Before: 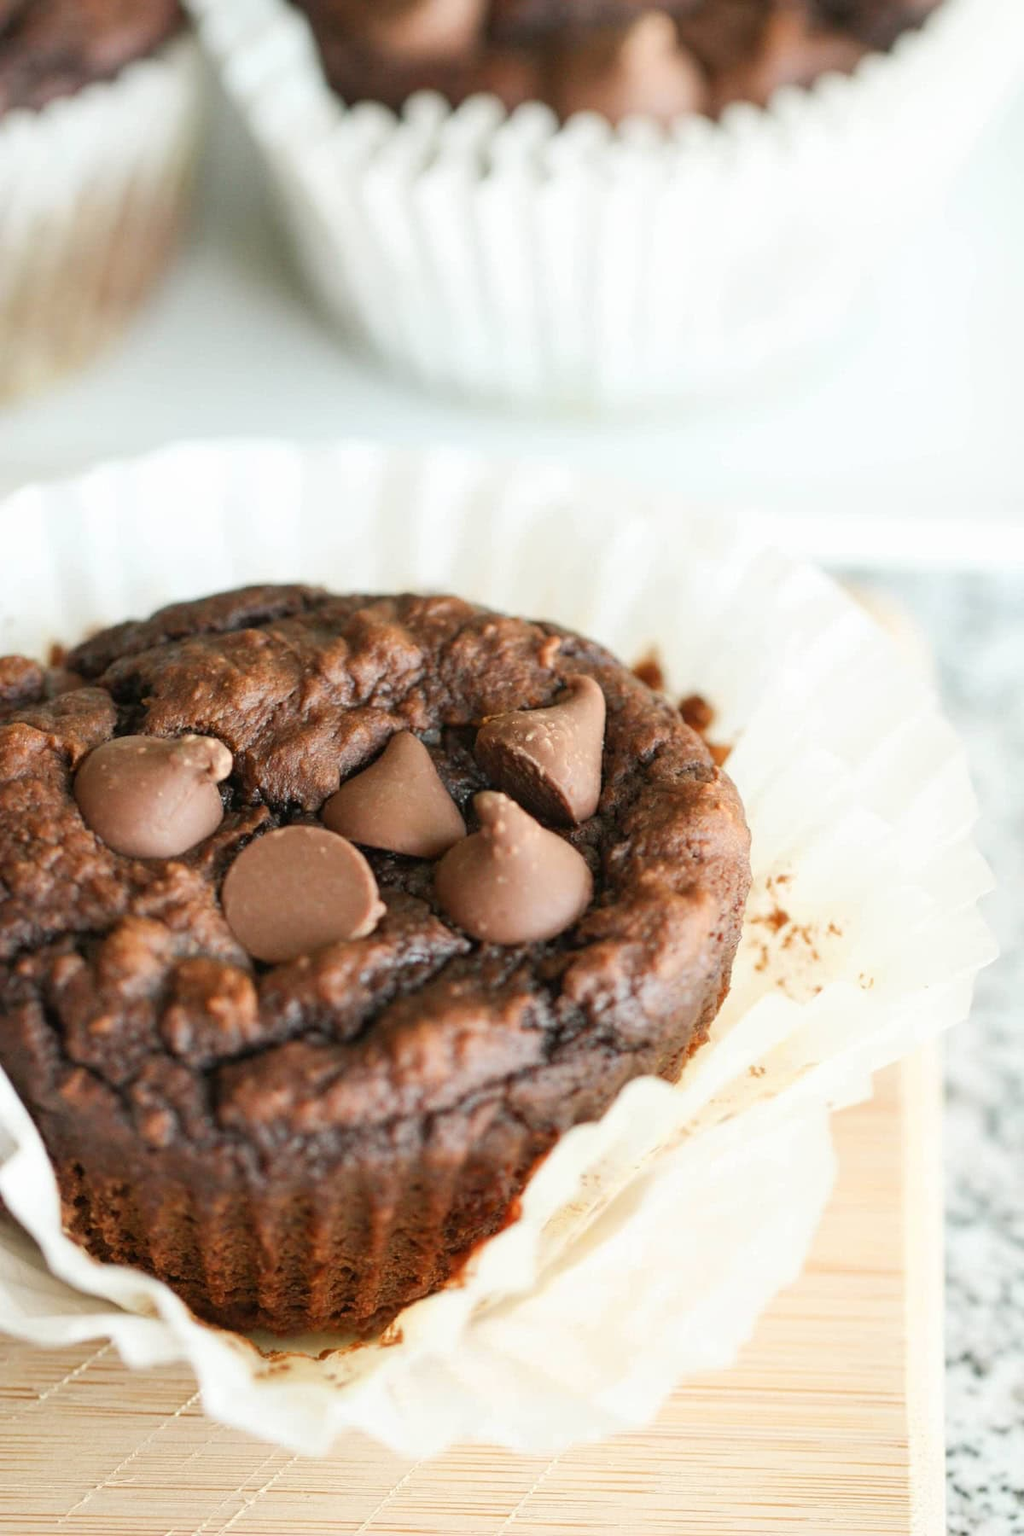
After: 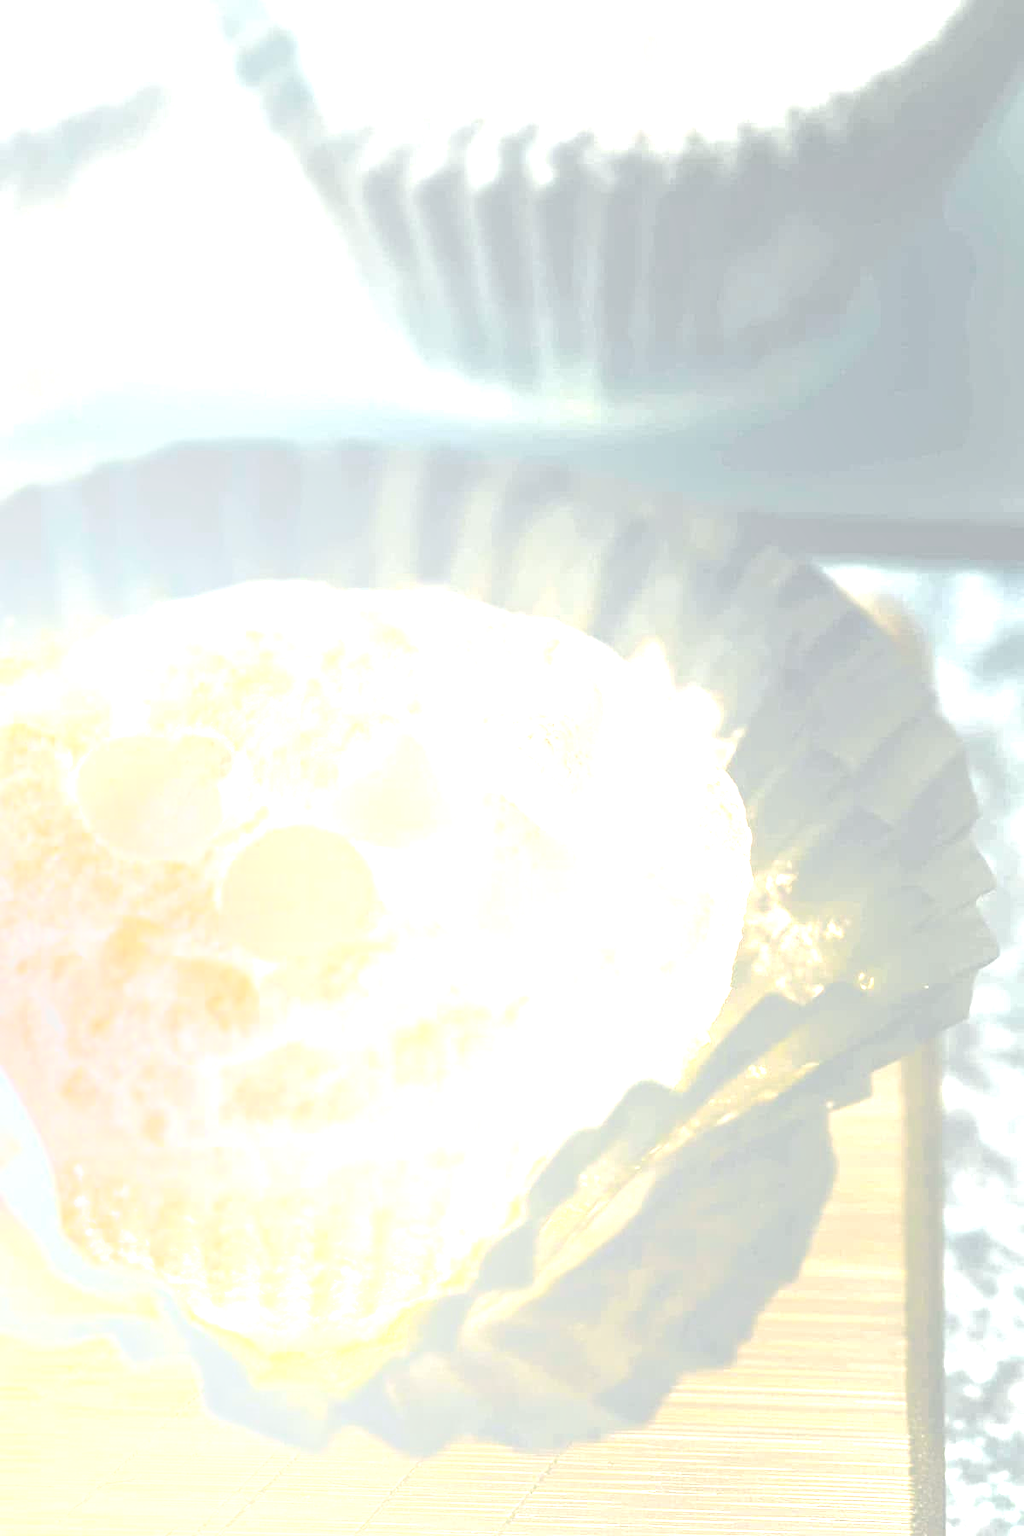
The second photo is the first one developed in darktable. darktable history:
white balance: red 0.986, blue 1.01
base curve: curves: ch0 [(0, 0) (0.841, 0.609) (1, 1)]
shadows and highlights: radius 334.93, shadows 63.48, highlights 6.06, compress 87.7%, highlights color adjustment 39.73%, soften with gaussian
tone equalizer: -8 EV -0.417 EV, -7 EV -0.389 EV, -6 EV -0.333 EV, -5 EV -0.222 EV, -3 EV 0.222 EV, -2 EV 0.333 EV, -1 EV 0.389 EV, +0 EV 0.417 EV, edges refinement/feathering 500, mask exposure compensation -1.57 EV, preserve details no
color zones: curves: ch0 [(0, 0.425) (0.143, 0.422) (0.286, 0.42) (0.429, 0.419) (0.571, 0.419) (0.714, 0.42) (0.857, 0.422) (1, 0.425)]; ch1 [(0, 0.666) (0.143, 0.669) (0.286, 0.671) (0.429, 0.67) (0.571, 0.67) (0.714, 0.67) (0.857, 0.67) (1, 0.666)]
bloom: size 85%, threshold 5%, strength 85%
local contrast: detail 130%
